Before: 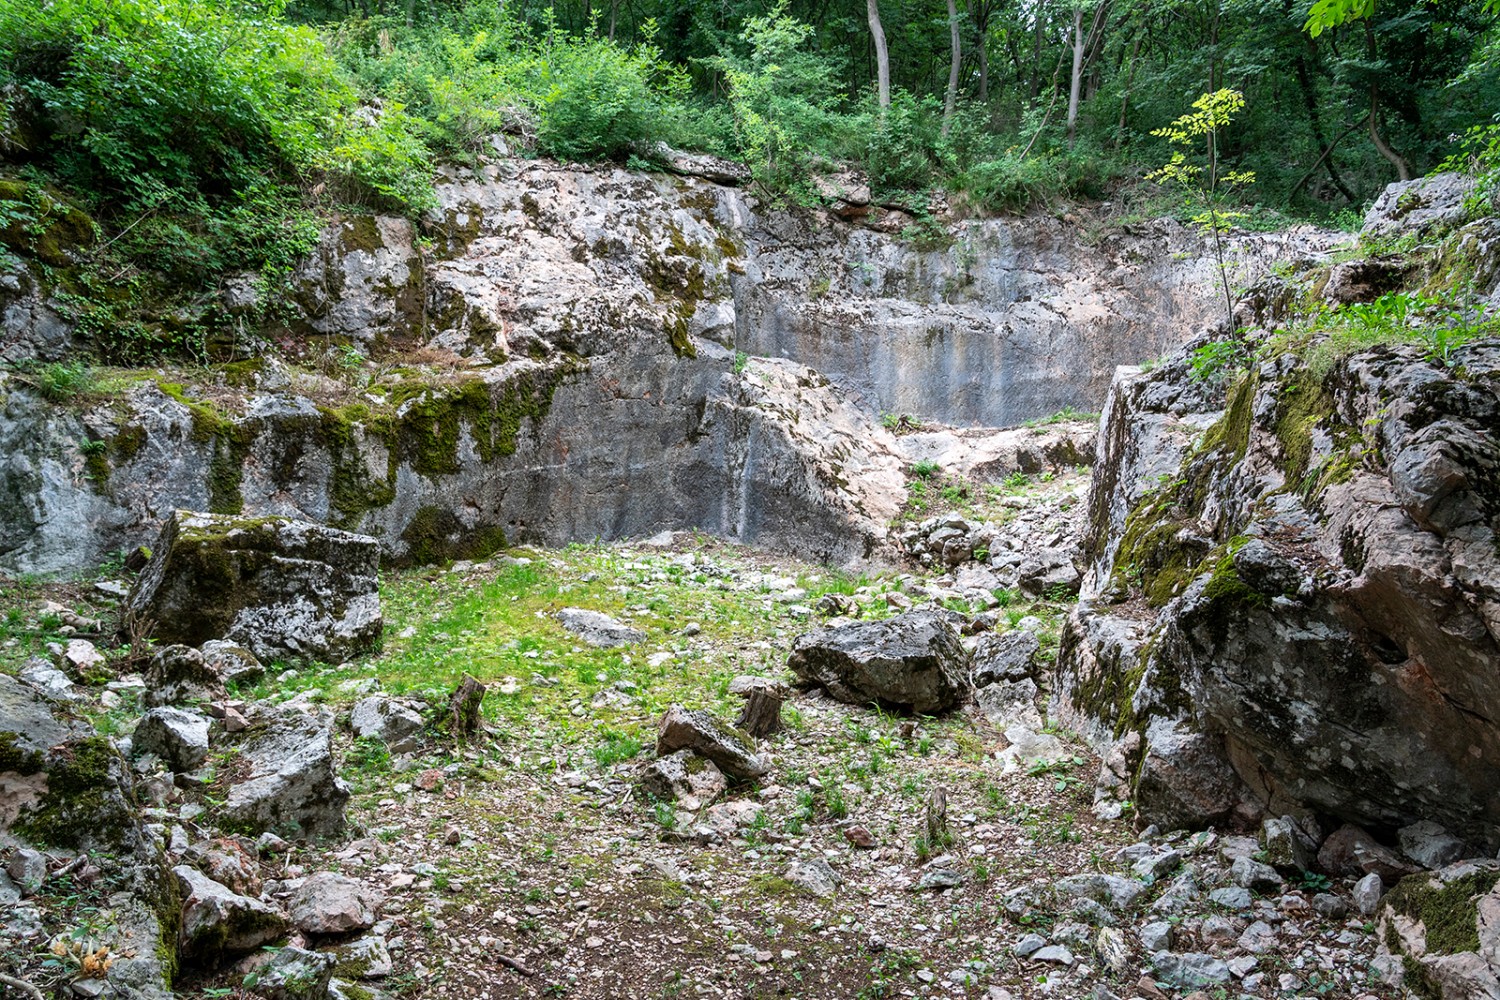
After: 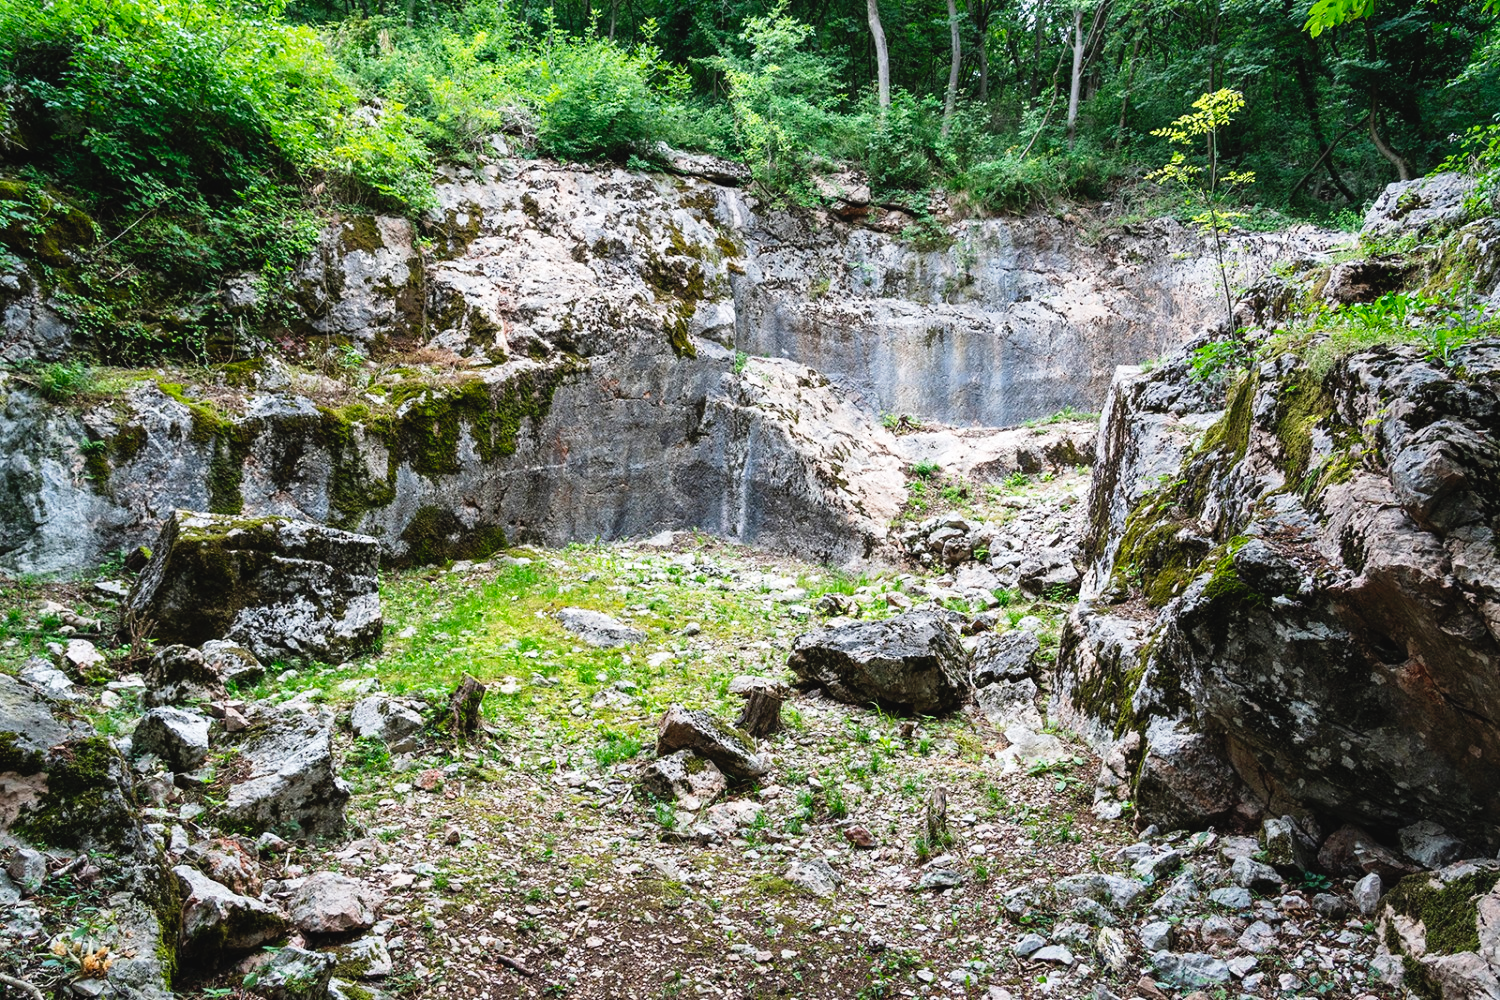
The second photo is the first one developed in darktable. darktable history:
tone curve: curves: ch0 [(0.001, 0.034) (0.115, 0.093) (0.251, 0.232) (0.382, 0.397) (0.652, 0.719) (0.802, 0.876) (1, 0.998)]; ch1 [(0, 0) (0.384, 0.324) (0.472, 0.466) (0.504, 0.5) (0.517, 0.533) (0.547, 0.564) (0.582, 0.628) (0.657, 0.727) (1, 1)]; ch2 [(0, 0) (0.278, 0.232) (0.5, 0.5) (0.531, 0.552) (0.61, 0.653) (1, 1)], preserve colors none
